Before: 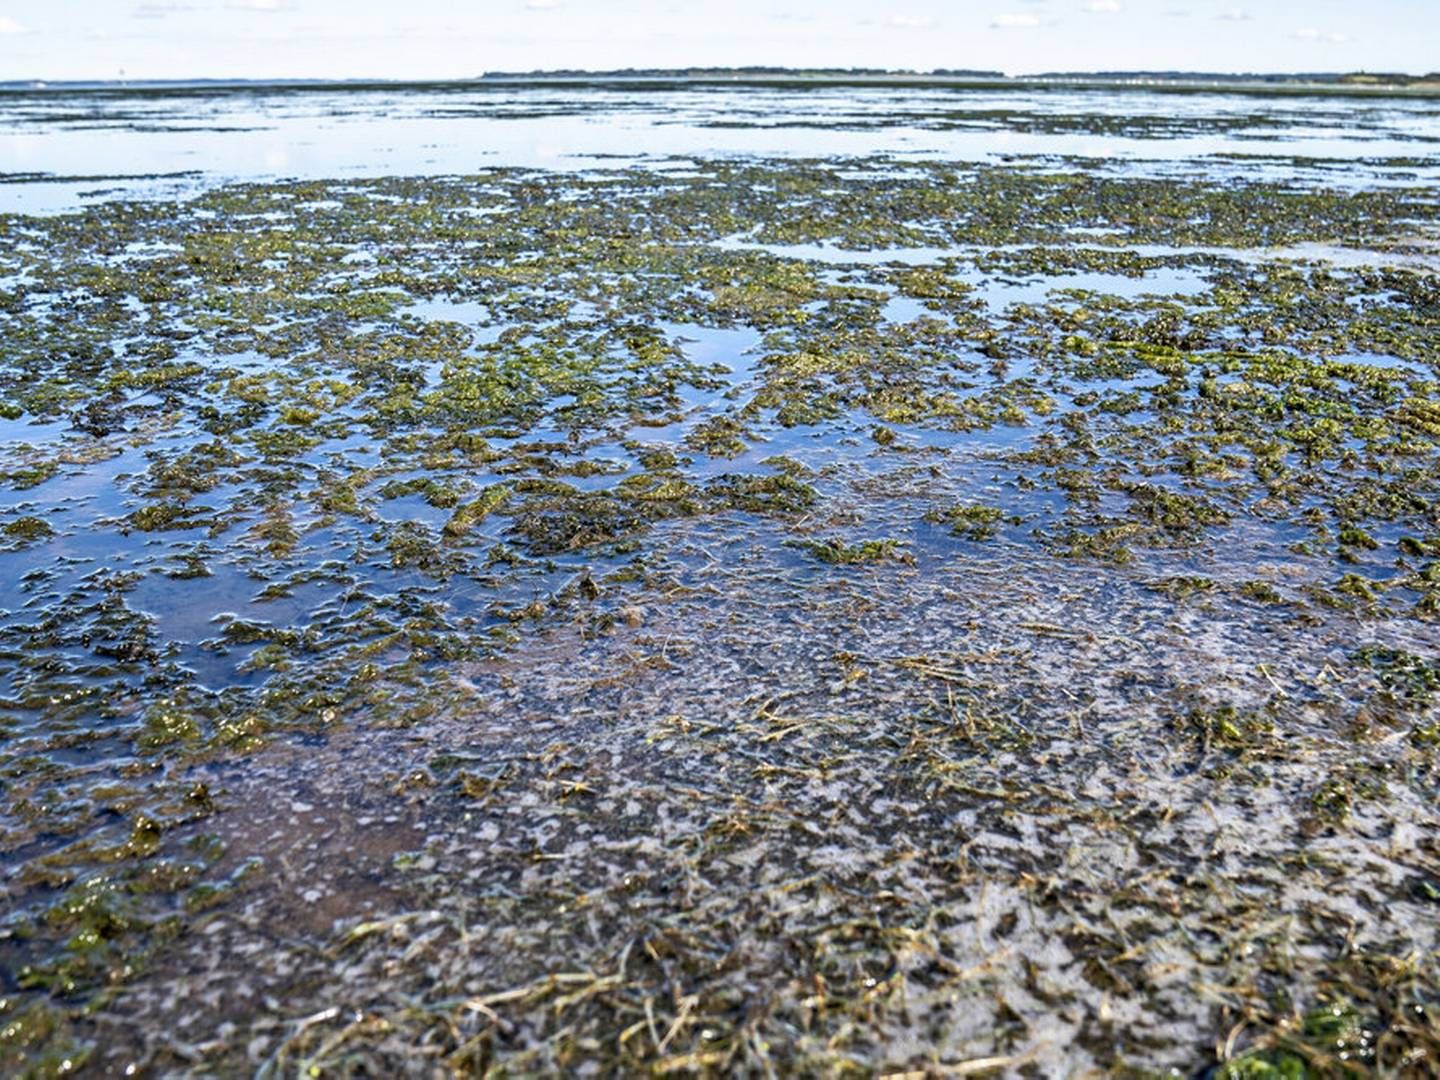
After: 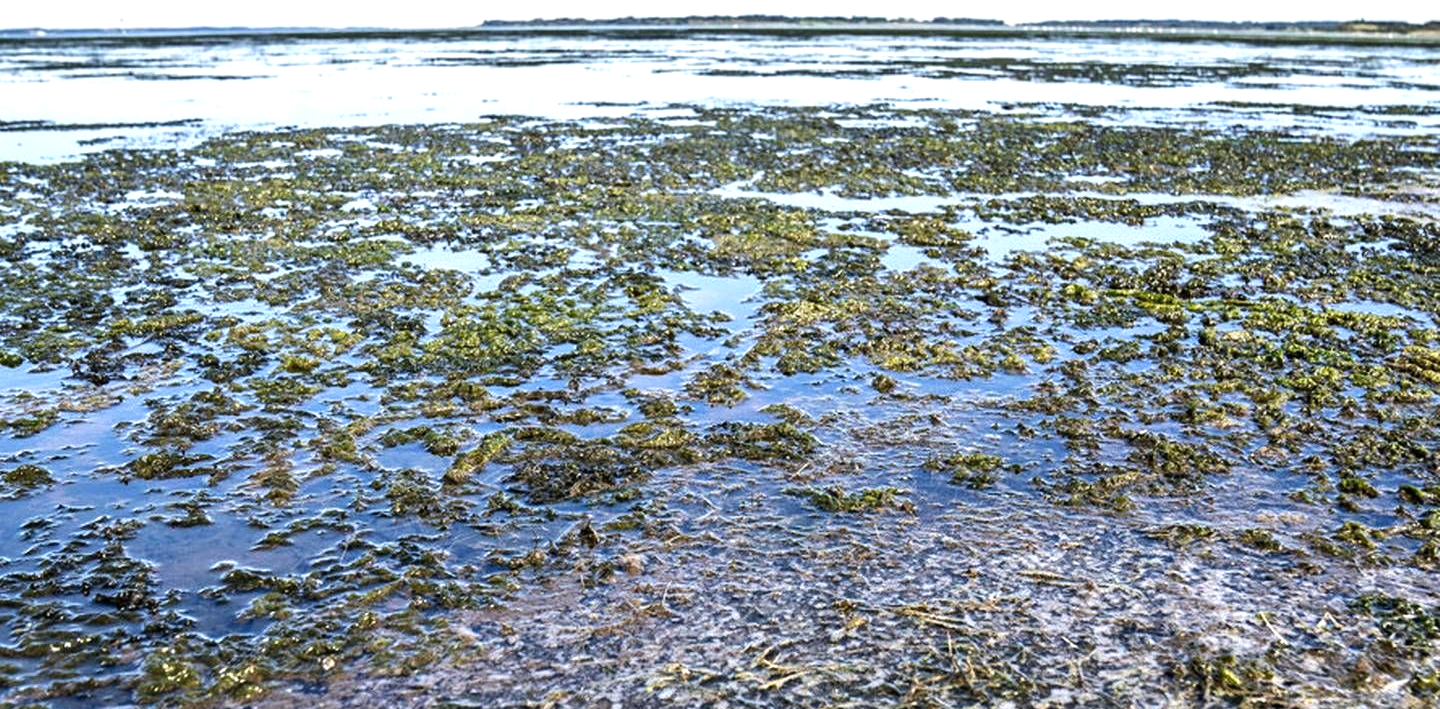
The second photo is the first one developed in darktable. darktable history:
tone equalizer: -8 EV -0.417 EV, -7 EV -0.389 EV, -6 EV -0.333 EV, -5 EV -0.222 EV, -3 EV 0.222 EV, -2 EV 0.333 EV, -1 EV 0.389 EV, +0 EV 0.417 EV, edges refinement/feathering 500, mask exposure compensation -1.57 EV, preserve details no
crop and rotate: top 4.848%, bottom 29.503%
